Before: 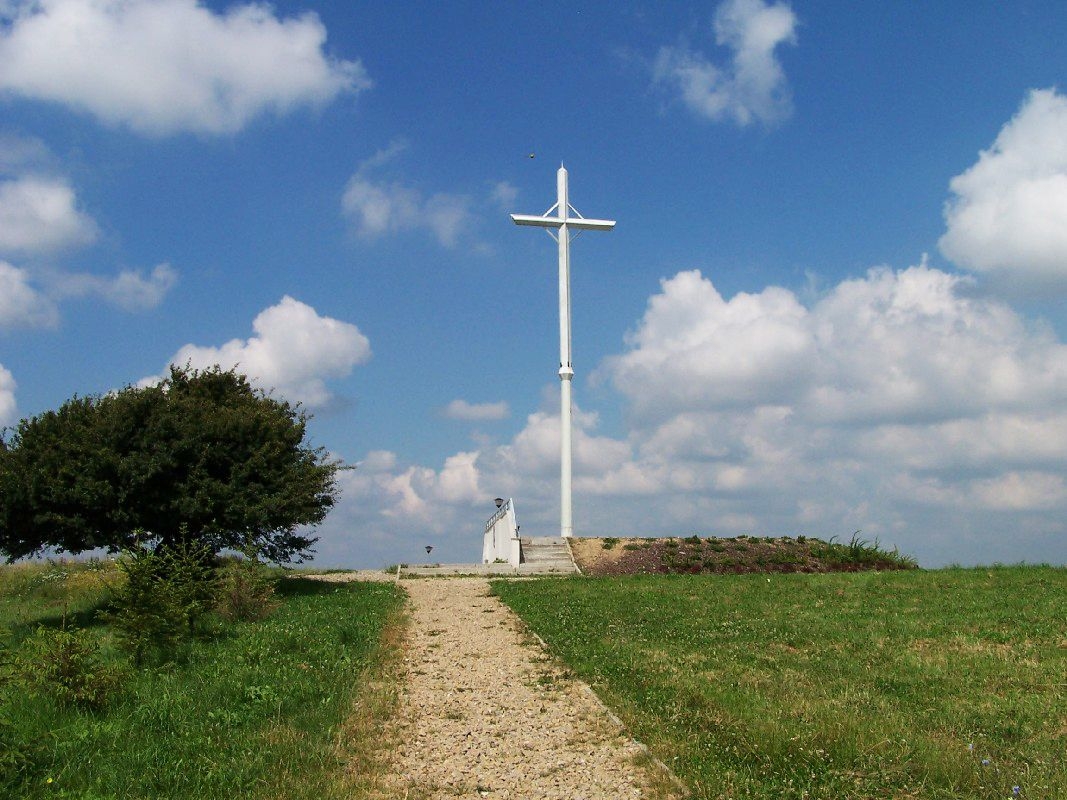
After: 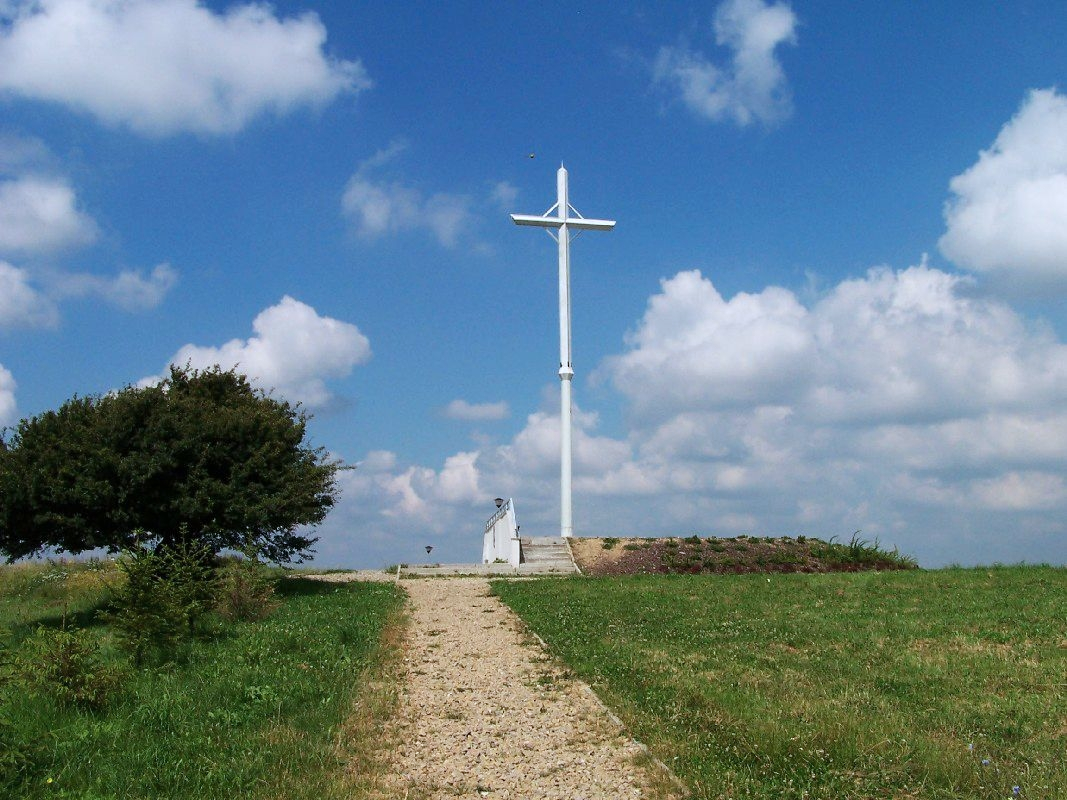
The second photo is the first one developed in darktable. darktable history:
color correction: highlights a* -0.828, highlights b* -8.75
